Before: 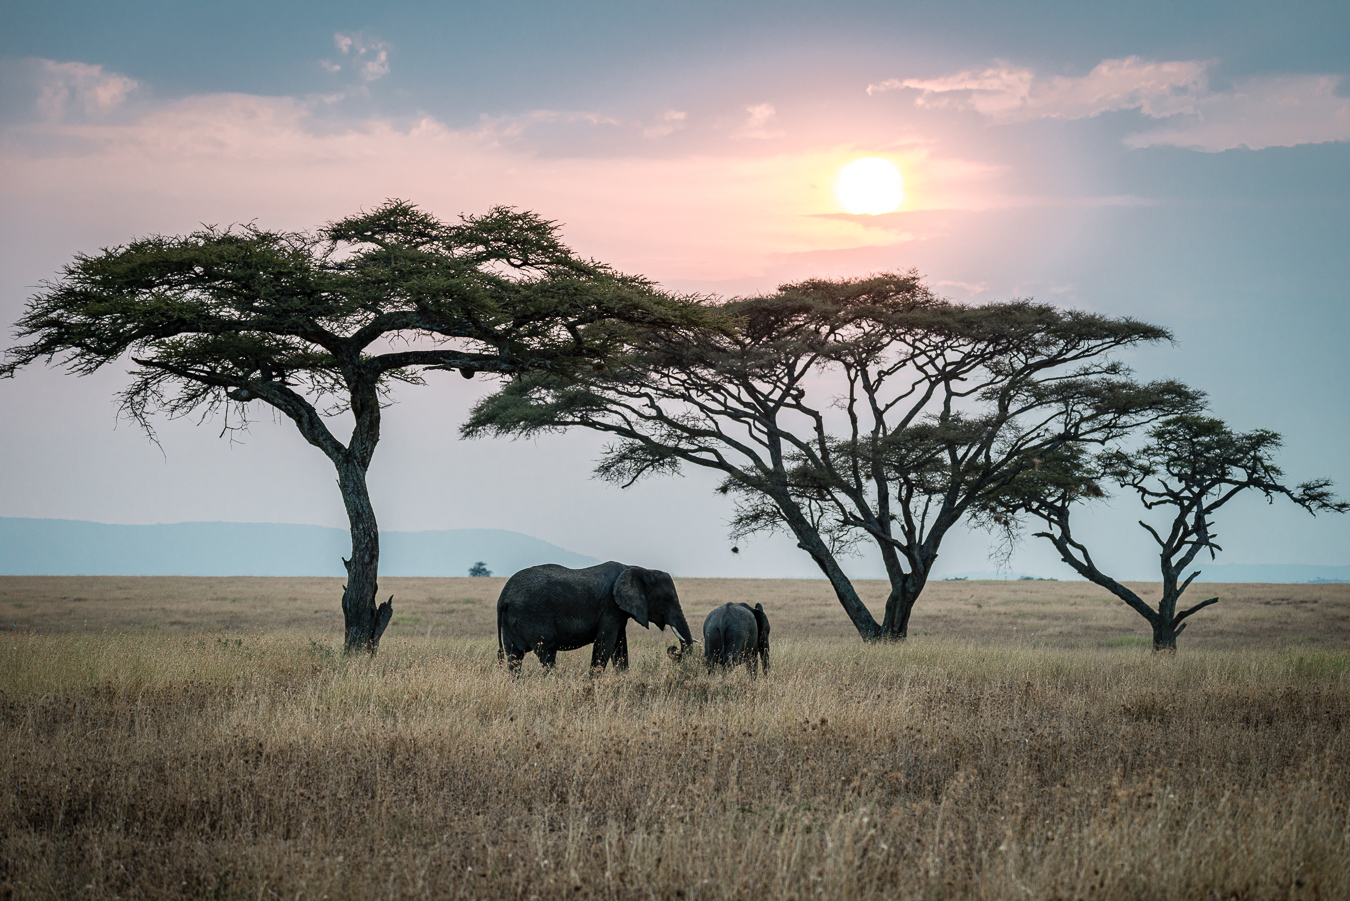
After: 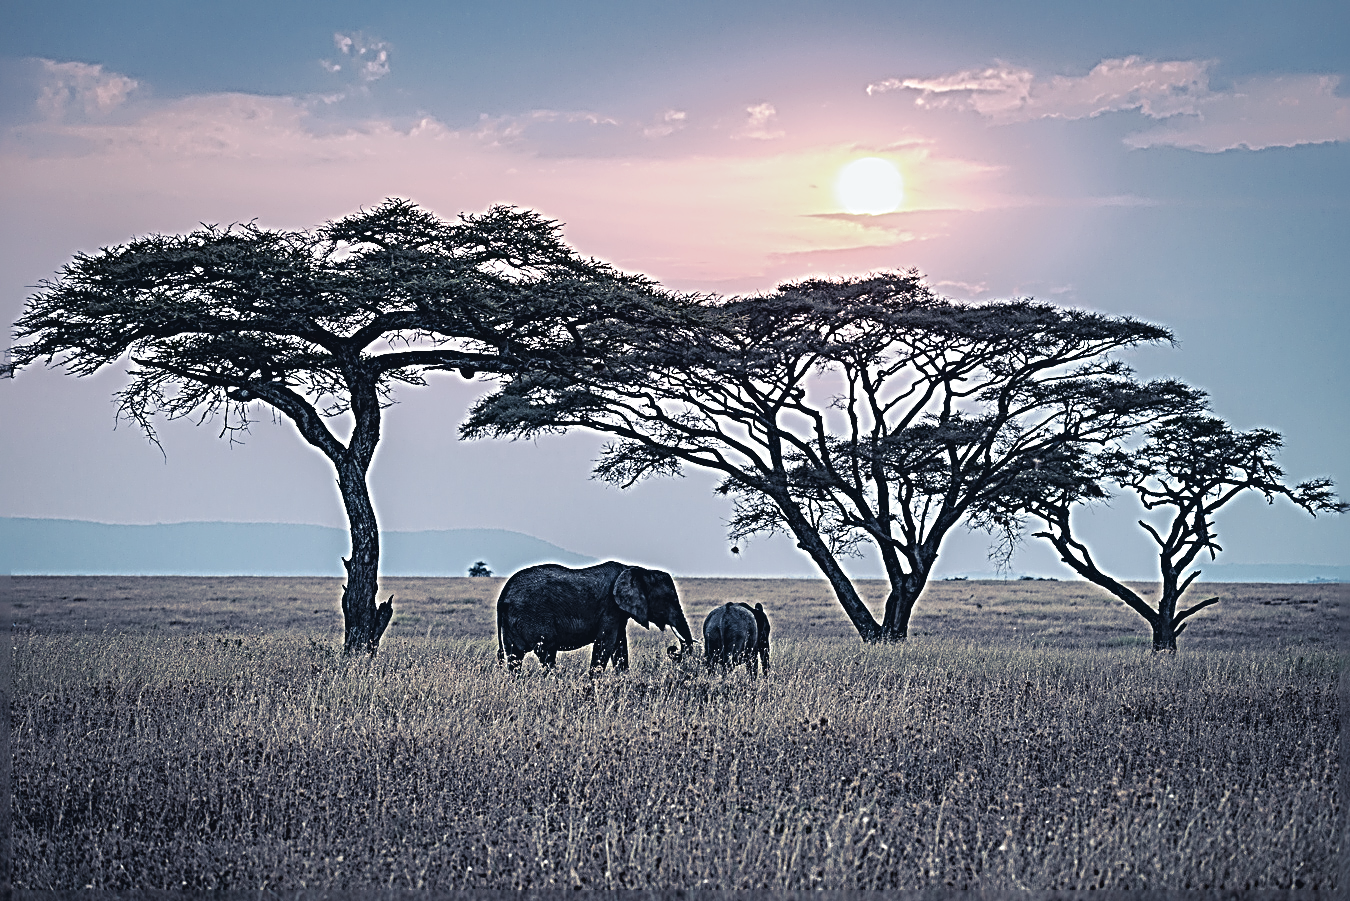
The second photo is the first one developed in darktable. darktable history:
color calibration: illuminant as shot in camera, x 0.358, y 0.373, temperature 4628.91 K
sharpen: radius 4.001, amount 2
split-toning: shadows › hue 230.4°
contrast brightness saturation: contrast -0.1, saturation -0.1
